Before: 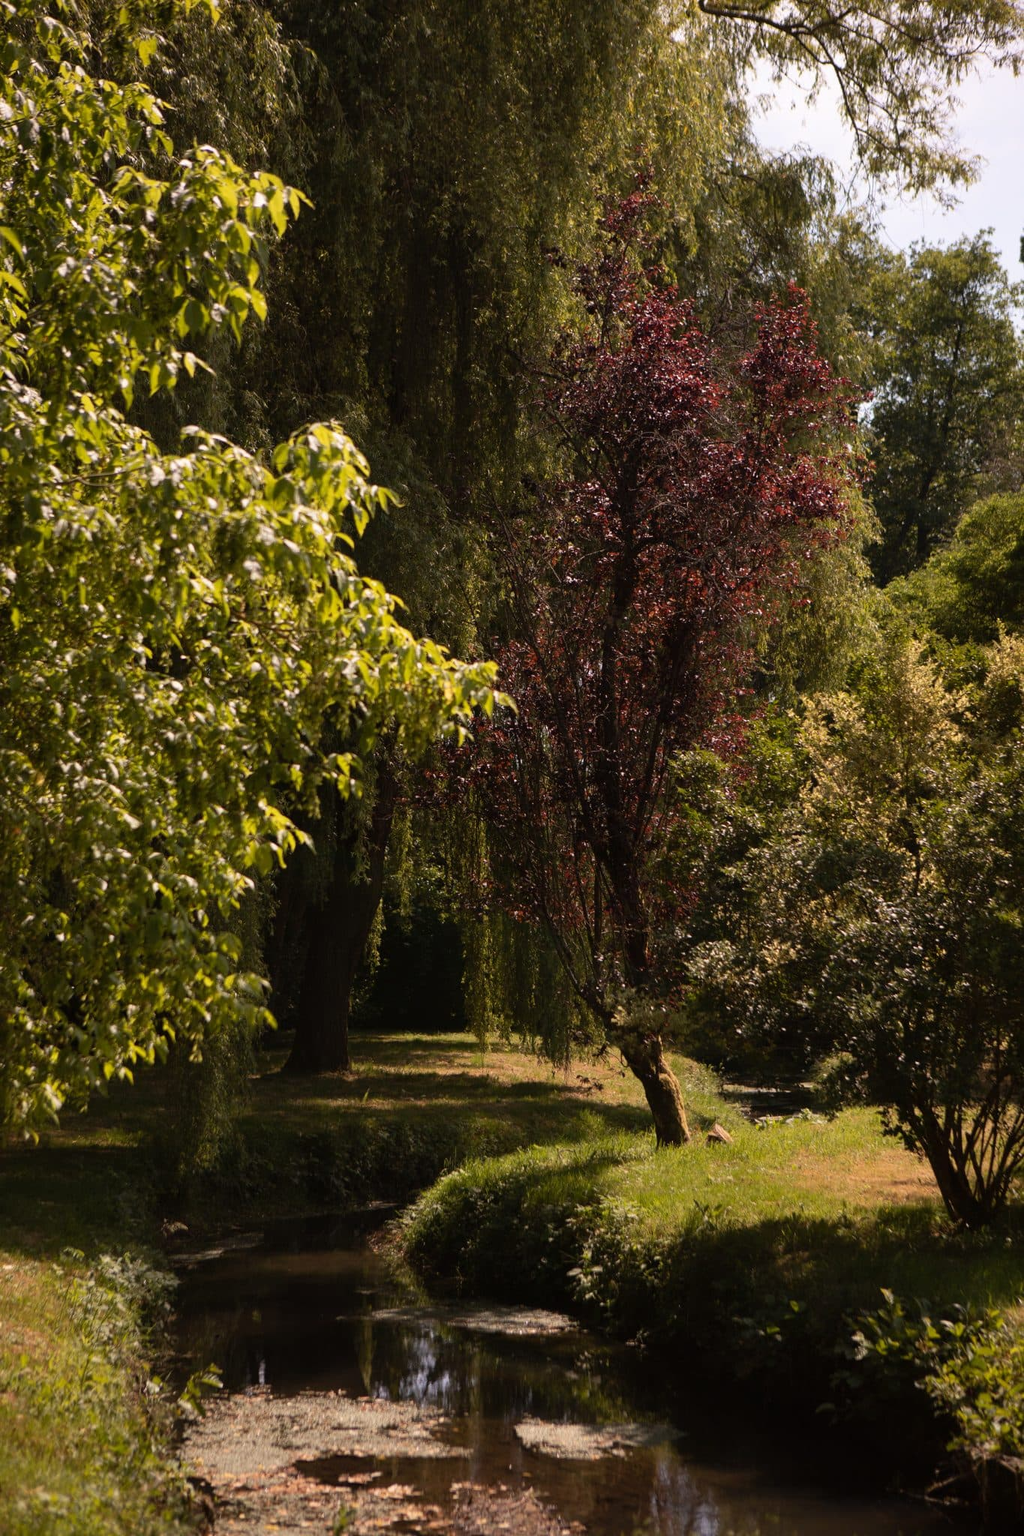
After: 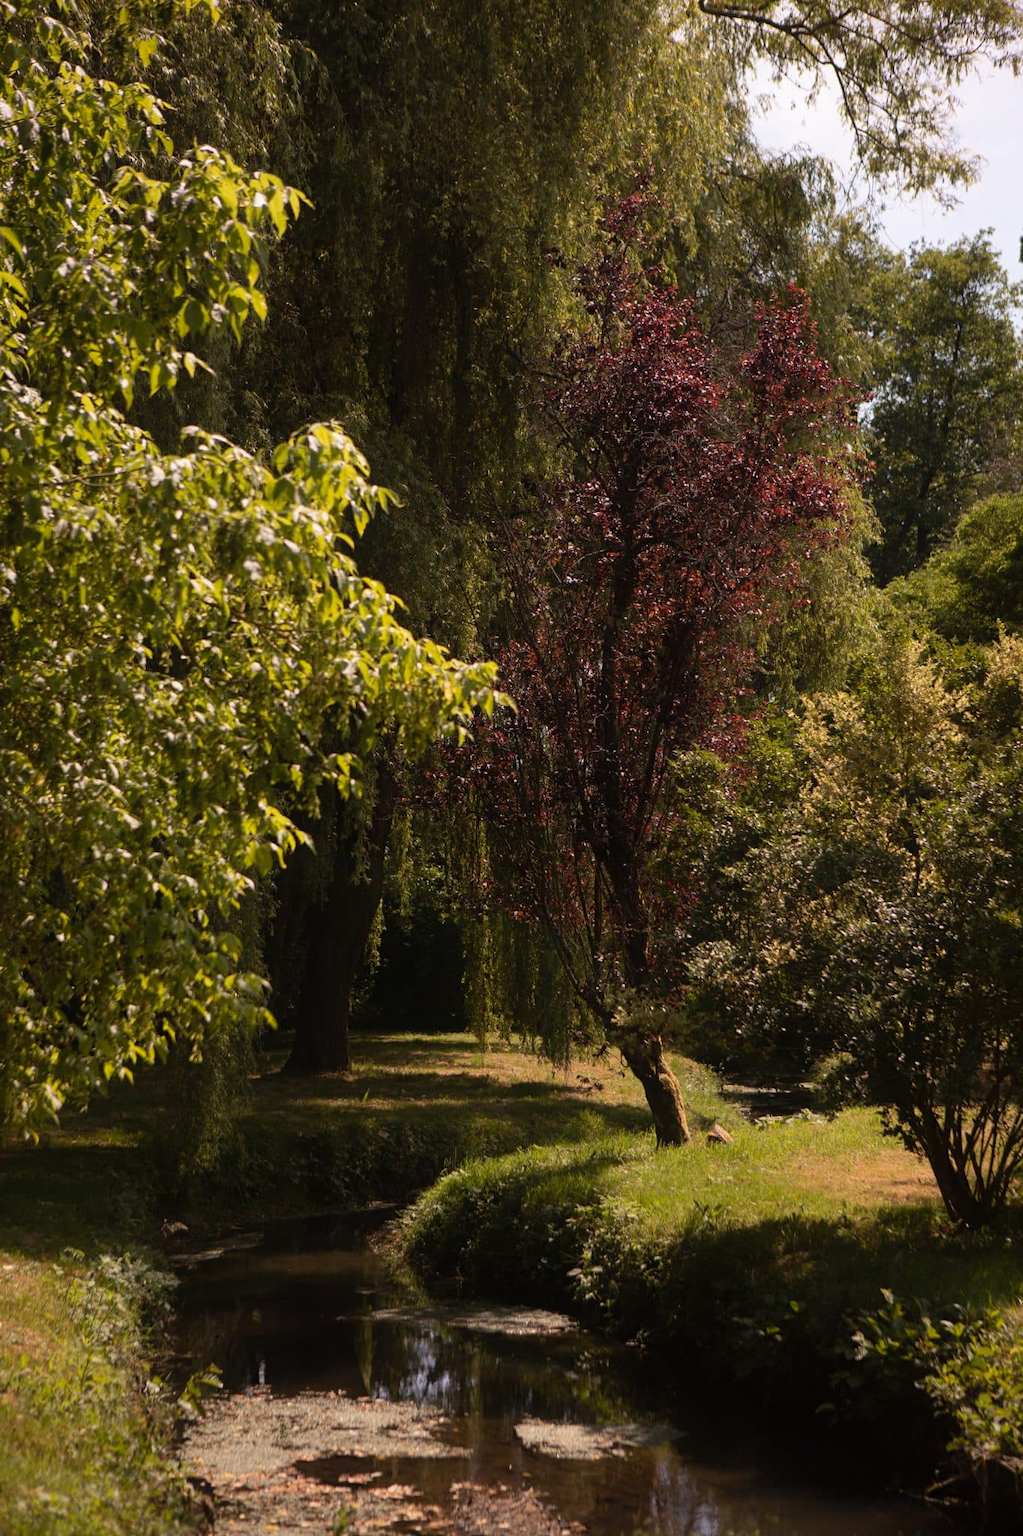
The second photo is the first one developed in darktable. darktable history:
contrast equalizer: y [[0.5, 0.5, 0.472, 0.5, 0.5, 0.5], [0.5 ×6], [0.5 ×6], [0 ×6], [0 ×6]]
